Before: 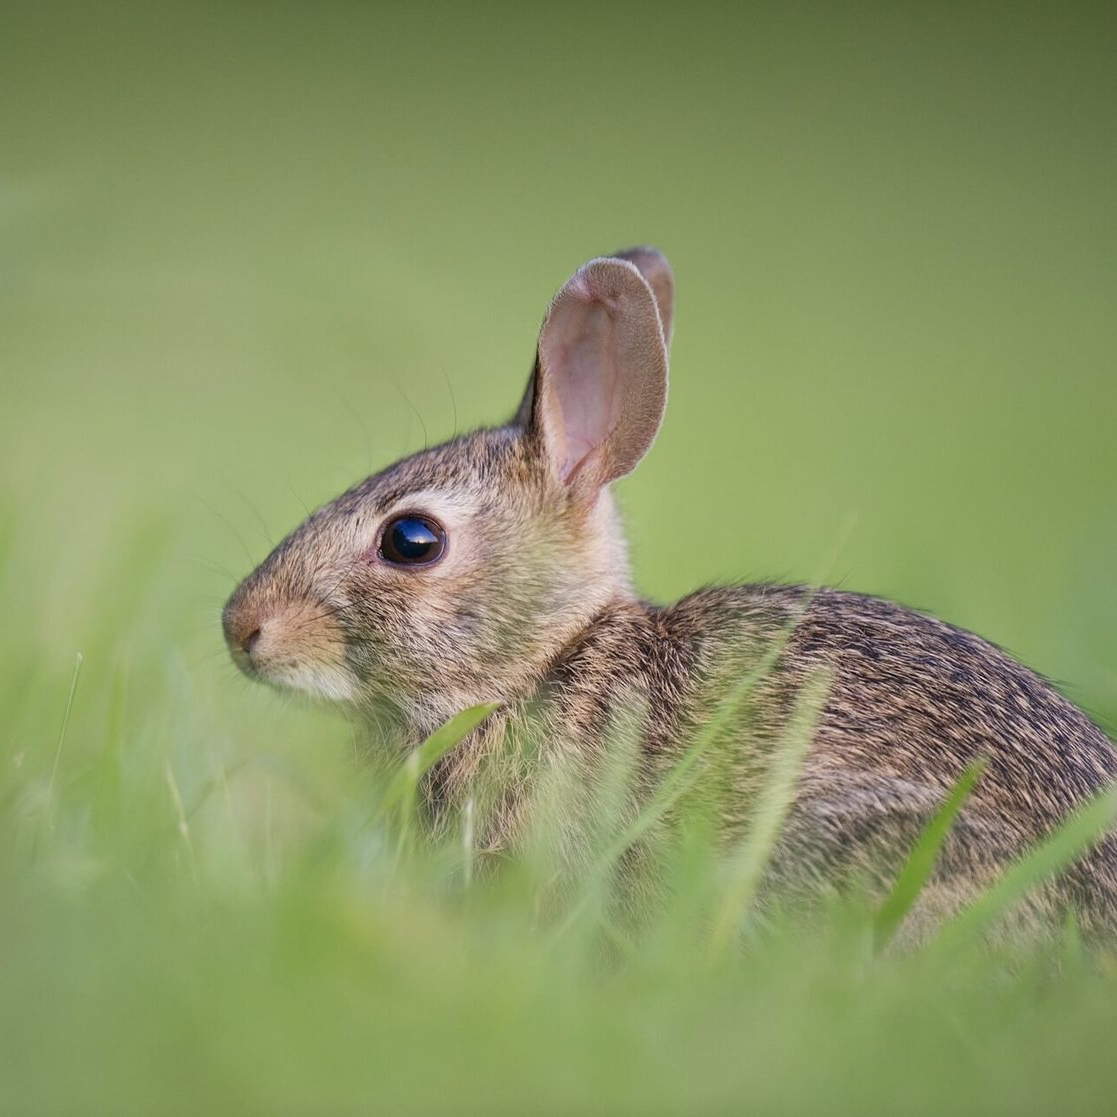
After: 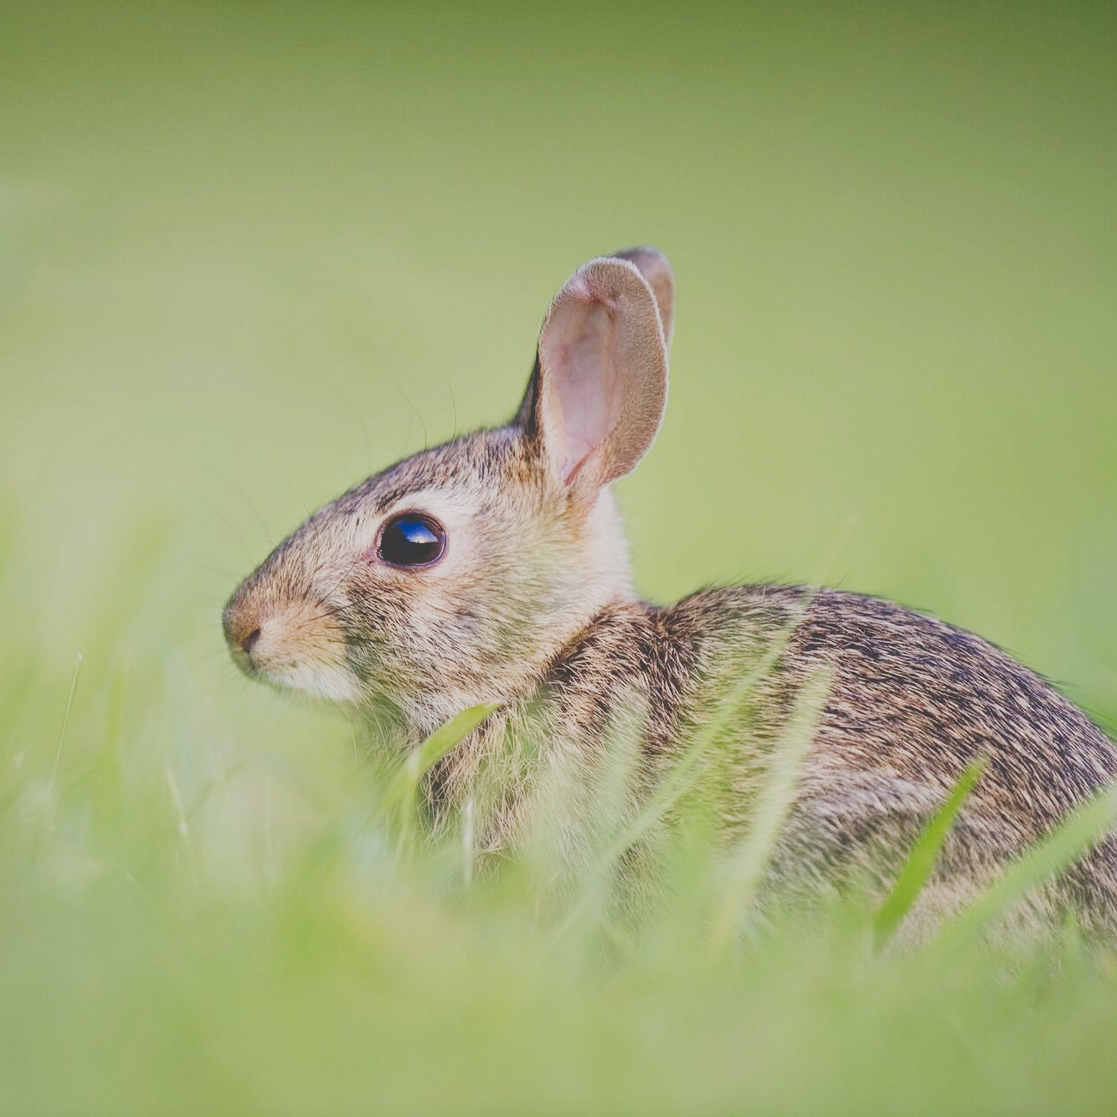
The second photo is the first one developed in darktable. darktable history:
tone curve: curves: ch0 [(0, 0) (0.003, 0.232) (0.011, 0.232) (0.025, 0.232) (0.044, 0.233) (0.069, 0.234) (0.1, 0.237) (0.136, 0.247) (0.177, 0.258) (0.224, 0.283) (0.277, 0.332) (0.335, 0.401) (0.399, 0.483) (0.468, 0.56) (0.543, 0.637) (0.623, 0.706) (0.709, 0.764) (0.801, 0.816) (0.898, 0.859) (1, 1)], preserve colors none
color balance rgb: perceptual saturation grading › global saturation 1.159%, perceptual saturation grading › highlights -2.02%, perceptual saturation grading › mid-tones 4.701%, perceptual saturation grading › shadows 7.995%, global vibrance 9.349%
